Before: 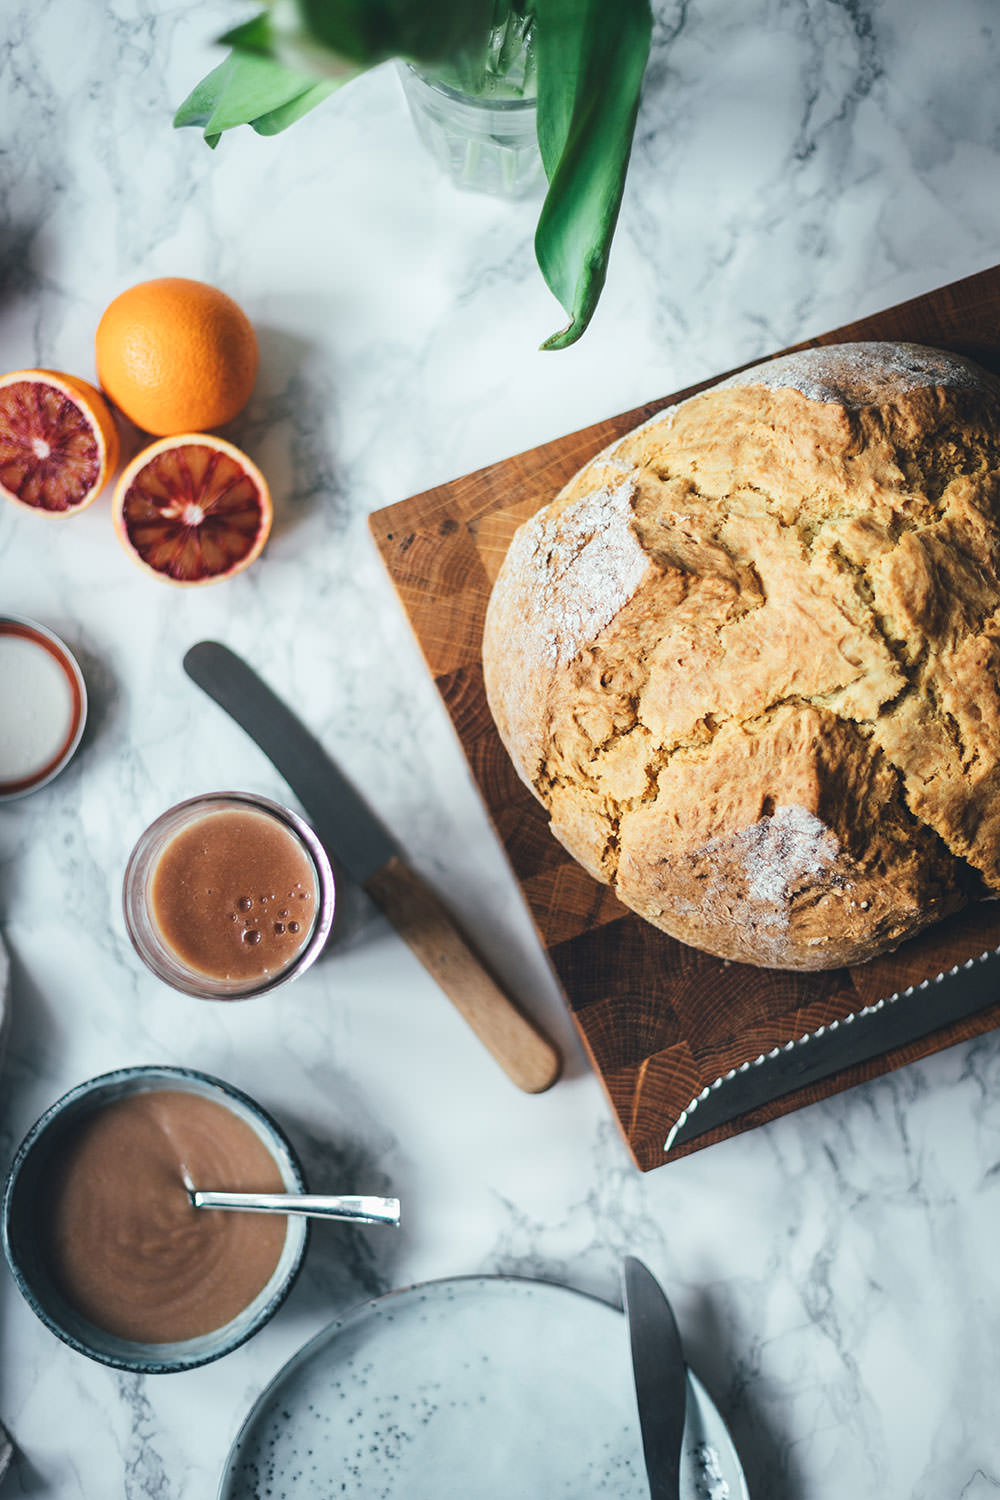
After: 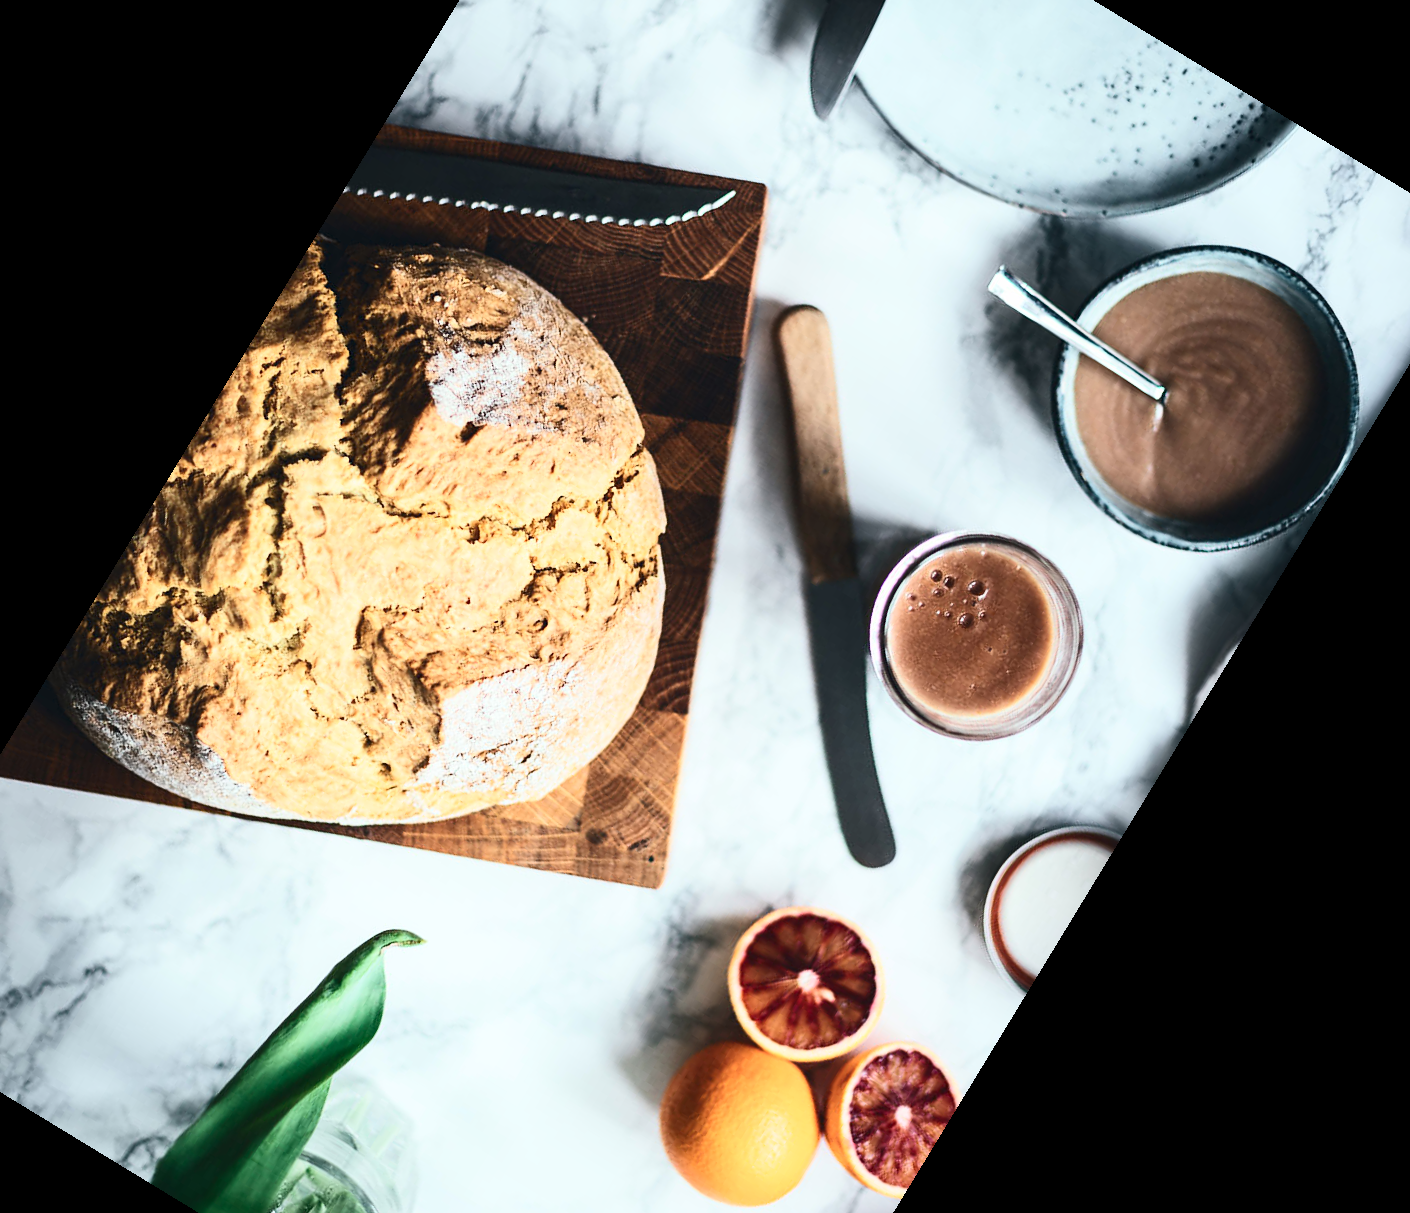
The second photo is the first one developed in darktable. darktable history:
crop and rotate: angle 148.68°, left 9.111%, top 15.603%, right 4.588%, bottom 17.041%
contrast brightness saturation: contrast 0.39, brightness 0.1
